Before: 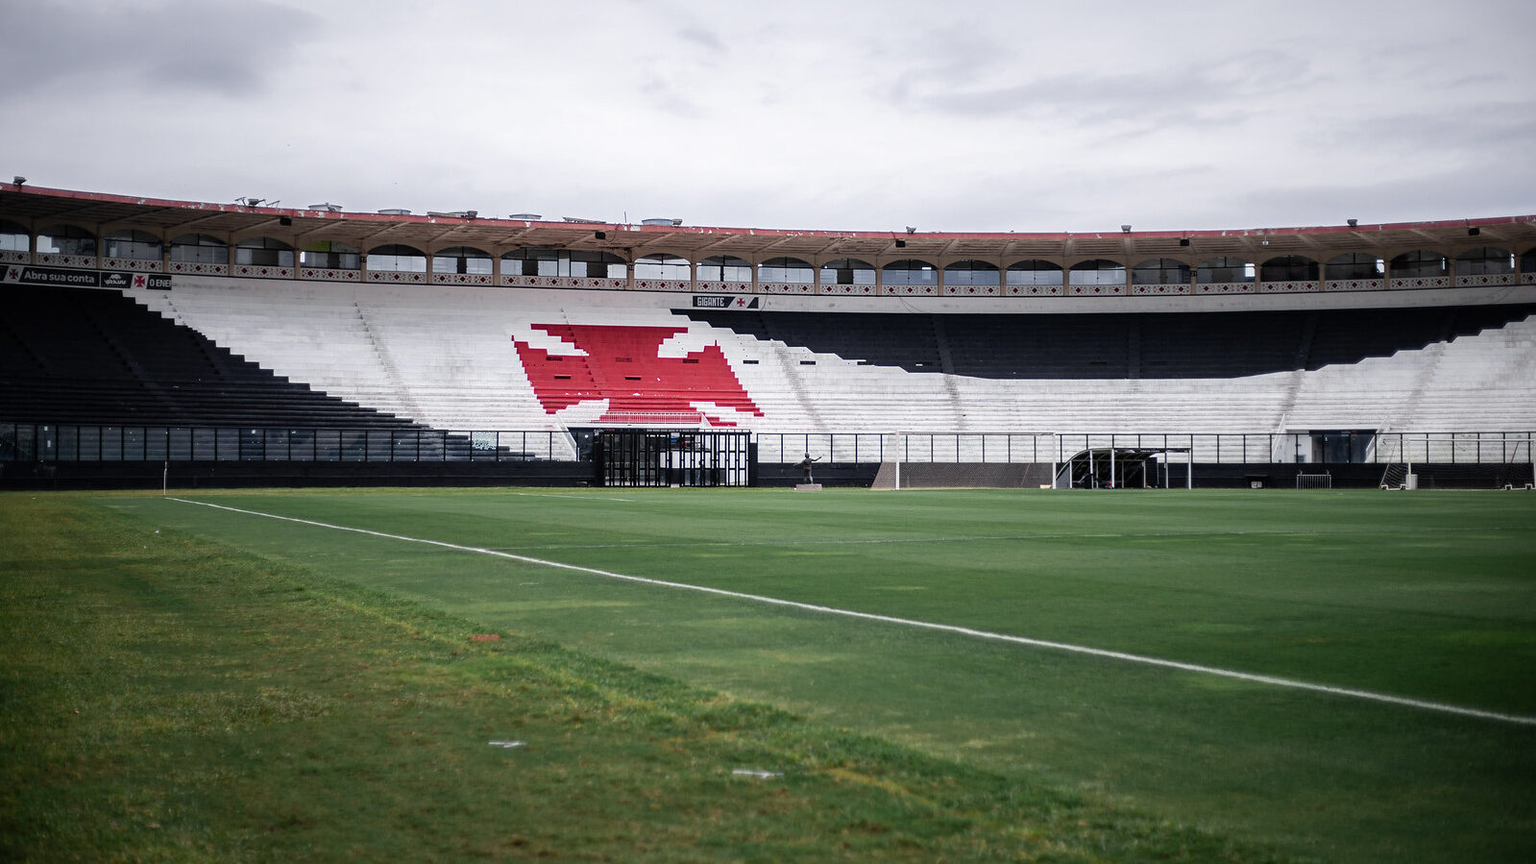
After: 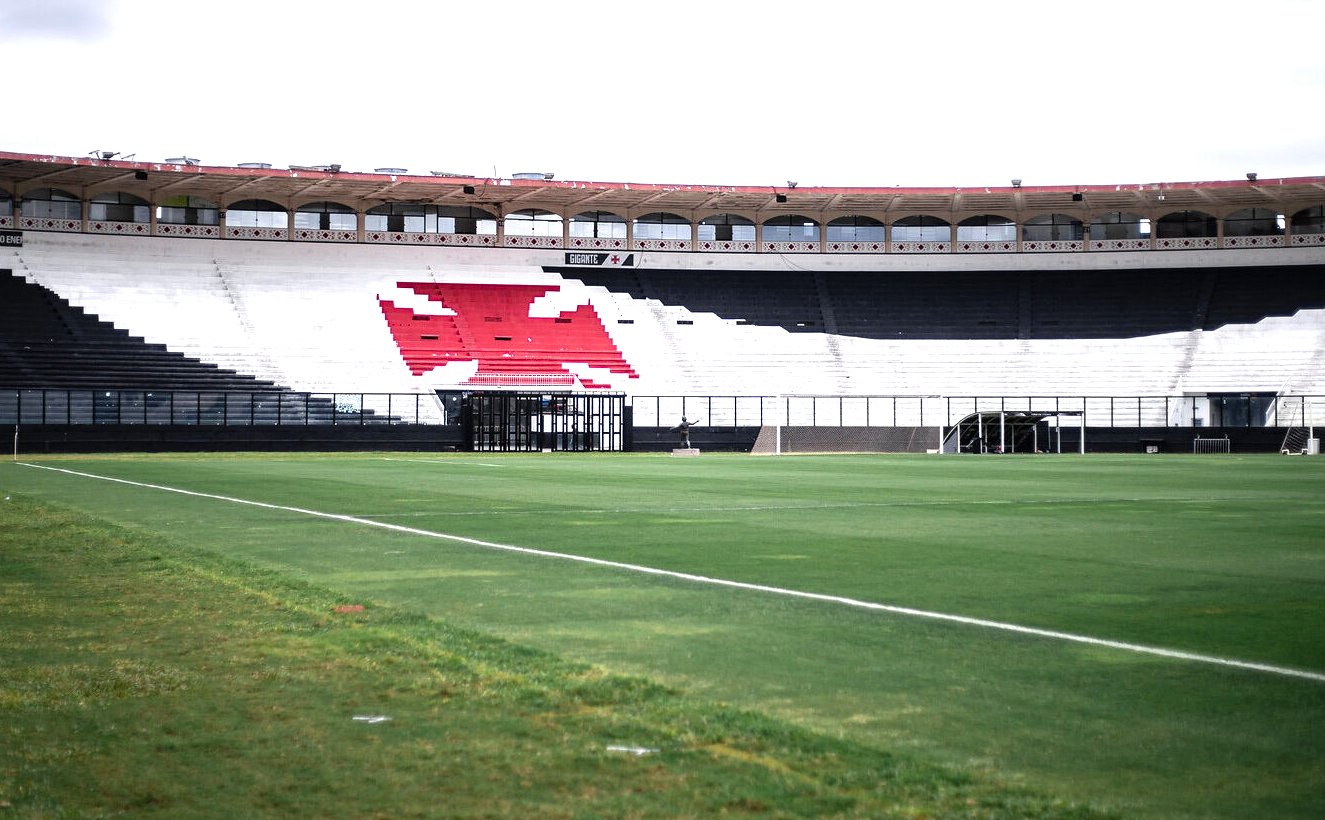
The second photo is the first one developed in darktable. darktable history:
levels: levels [0, 0.394, 0.787]
crop: left 9.772%, top 6.216%, right 7.351%, bottom 2.5%
